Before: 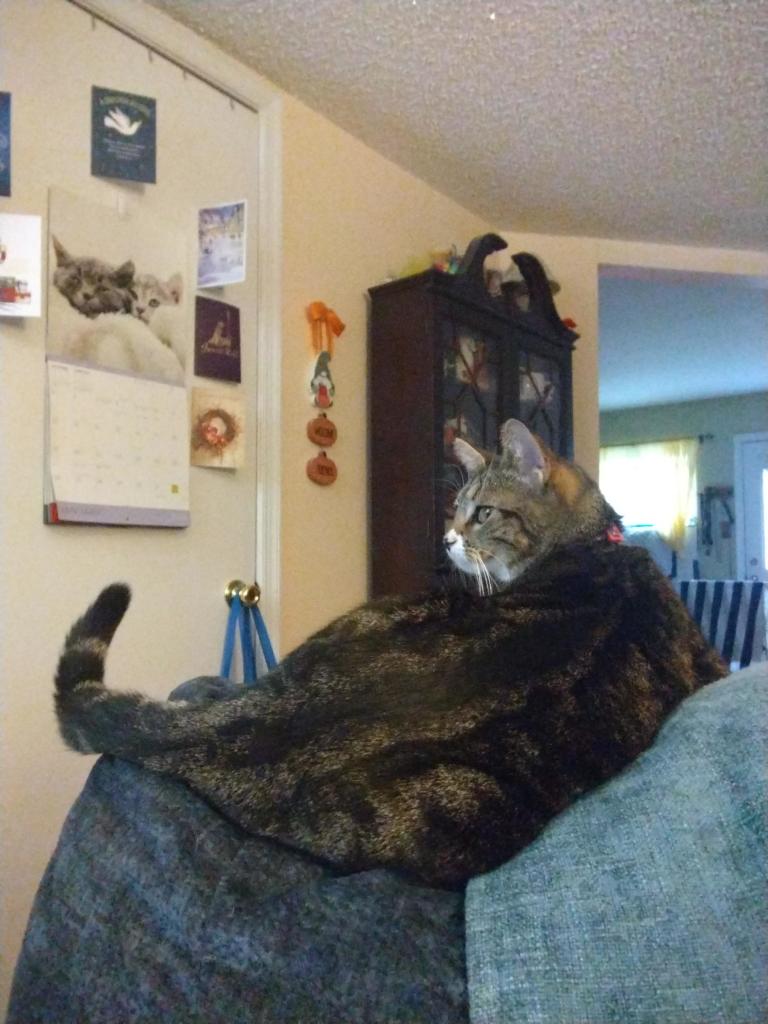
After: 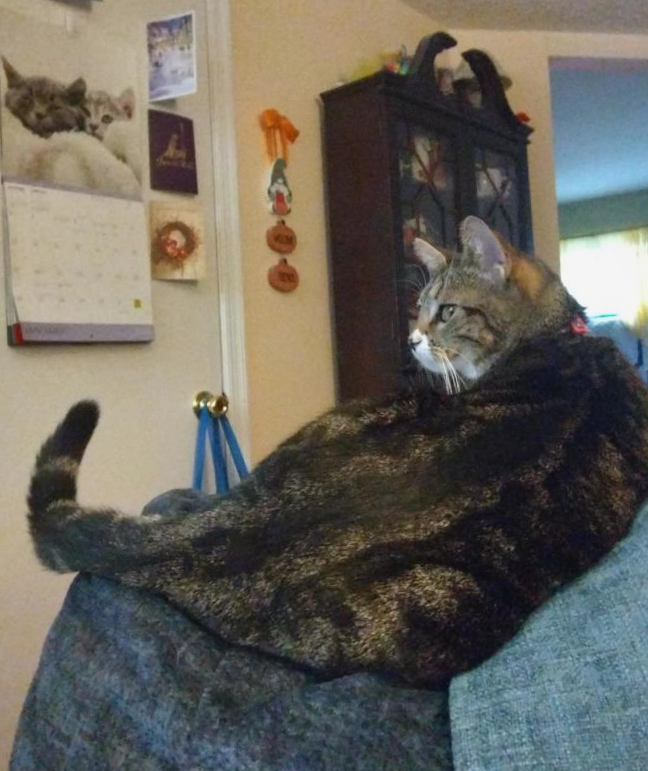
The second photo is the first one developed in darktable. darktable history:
rotate and perspective: rotation -3°, crop left 0.031, crop right 0.968, crop top 0.07, crop bottom 0.93
shadows and highlights: white point adjustment -3.64, highlights -63.34, highlights color adjustment 42%, soften with gaussian
crop and rotate: left 4.842%, top 15.51%, right 10.668%
